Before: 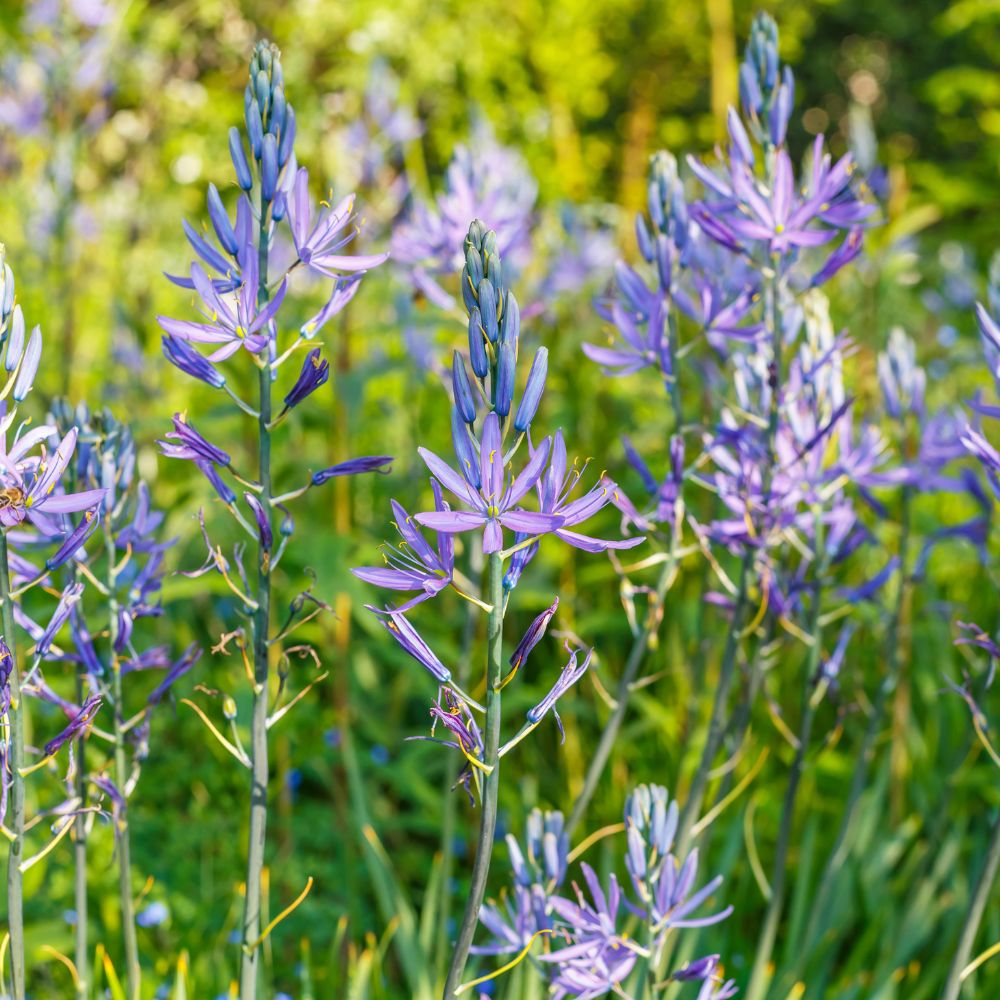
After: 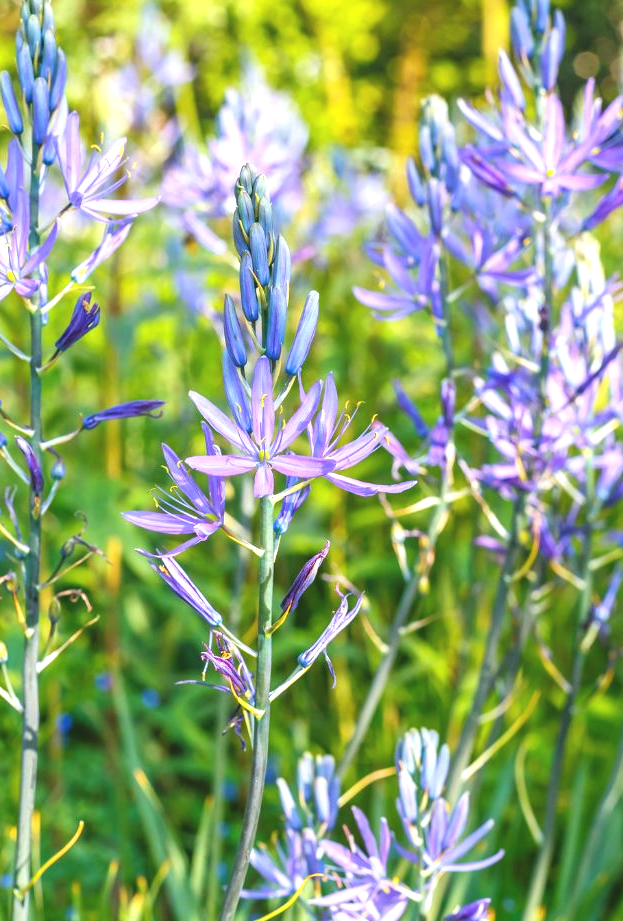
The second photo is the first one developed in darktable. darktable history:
crop and rotate: left 22.918%, top 5.629%, right 14.711%, bottom 2.247%
white balance: red 0.984, blue 1.059
exposure: black level correction -0.005, exposure 0.622 EV, compensate highlight preservation false
